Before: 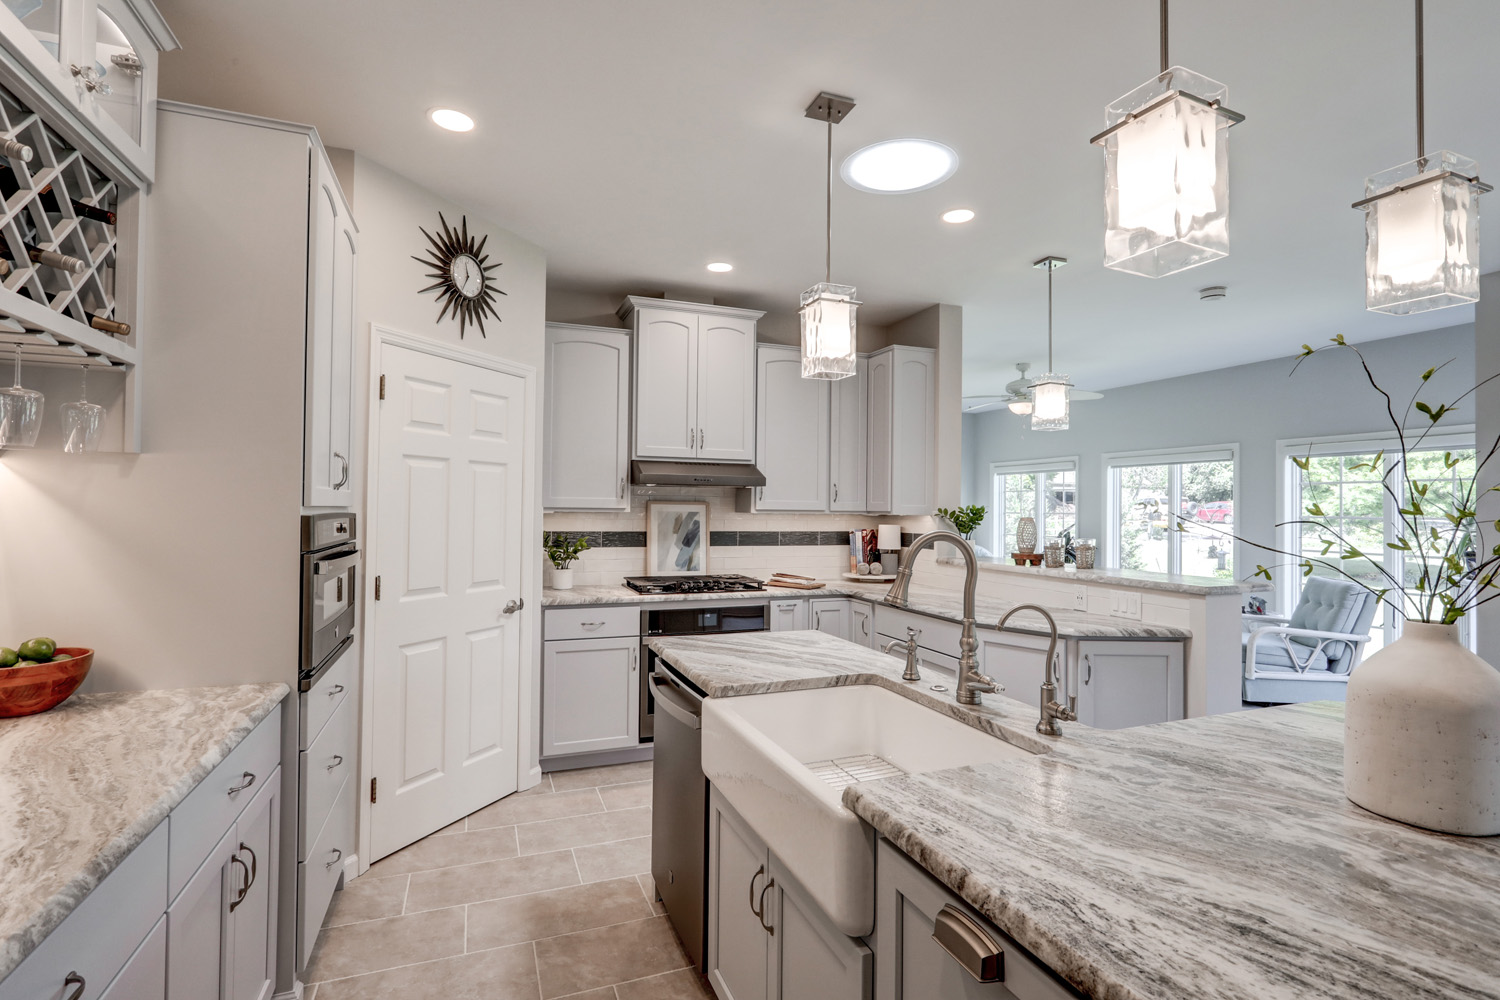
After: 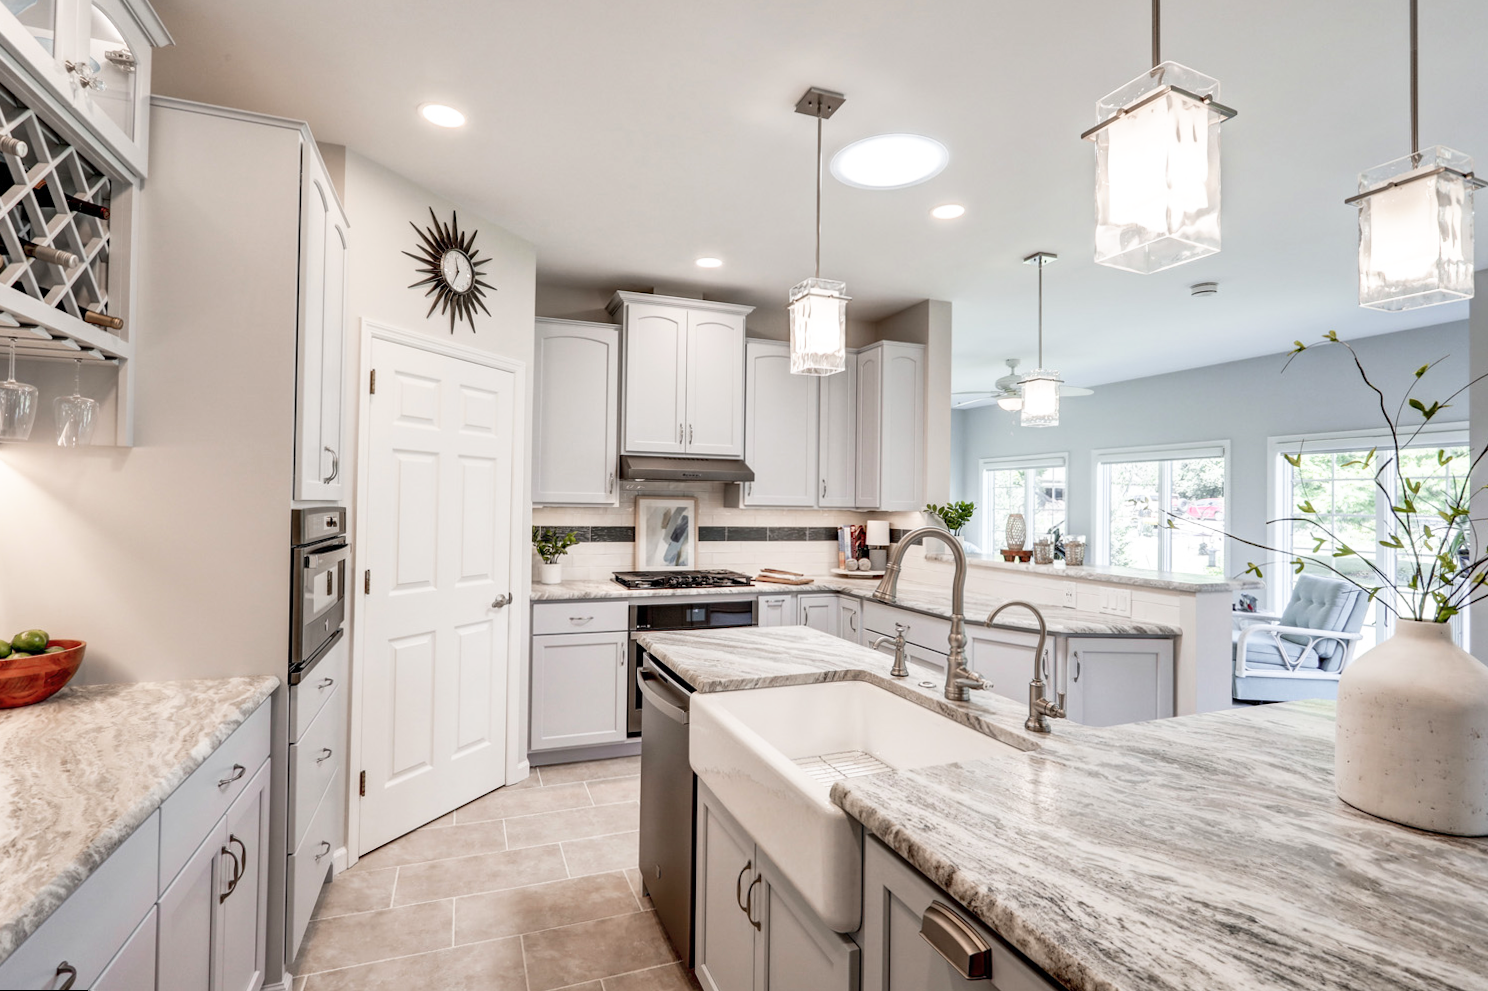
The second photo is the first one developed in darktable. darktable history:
base curve: curves: ch0 [(0, 0) (0.688, 0.865) (1, 1)], preserve colors none
rotate and perspective: rotation 0.192°, lens shift (horizontal) -0.015, crop left 0.005, crop right 0.996, crop top 0.006, crop bottom 0.99
